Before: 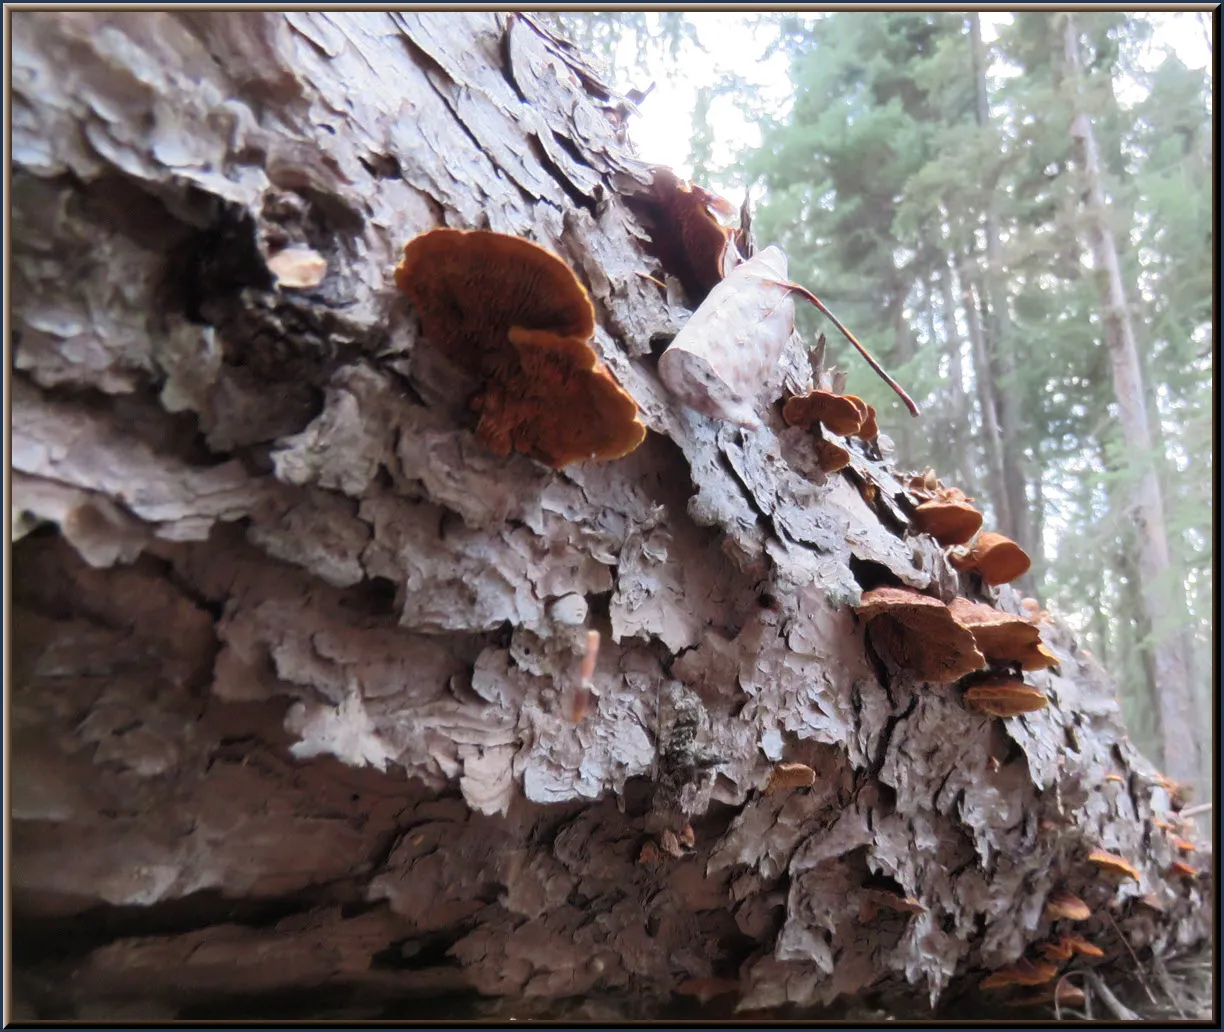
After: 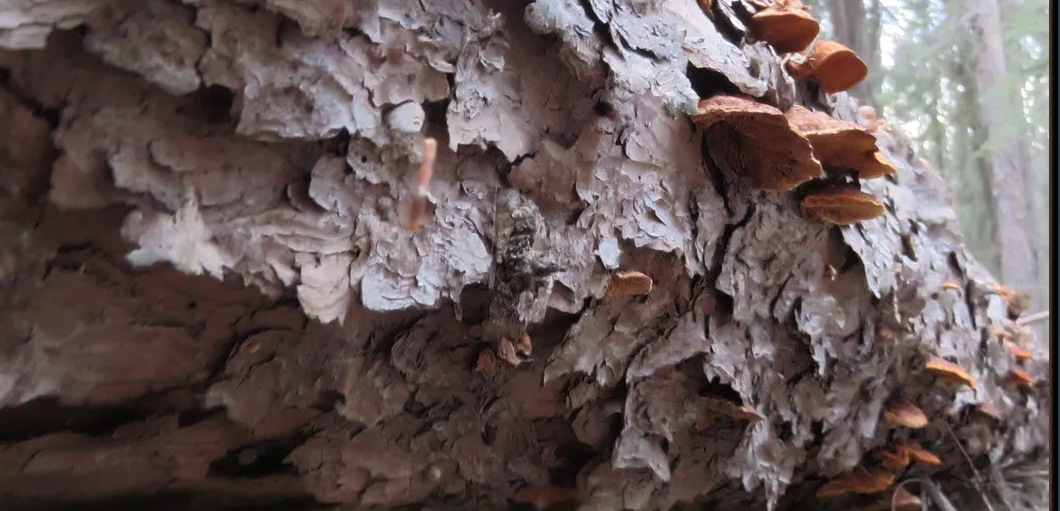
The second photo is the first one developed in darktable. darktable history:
crop and rotate: left 13.322%, top 47.722%, bottom 2.752%
